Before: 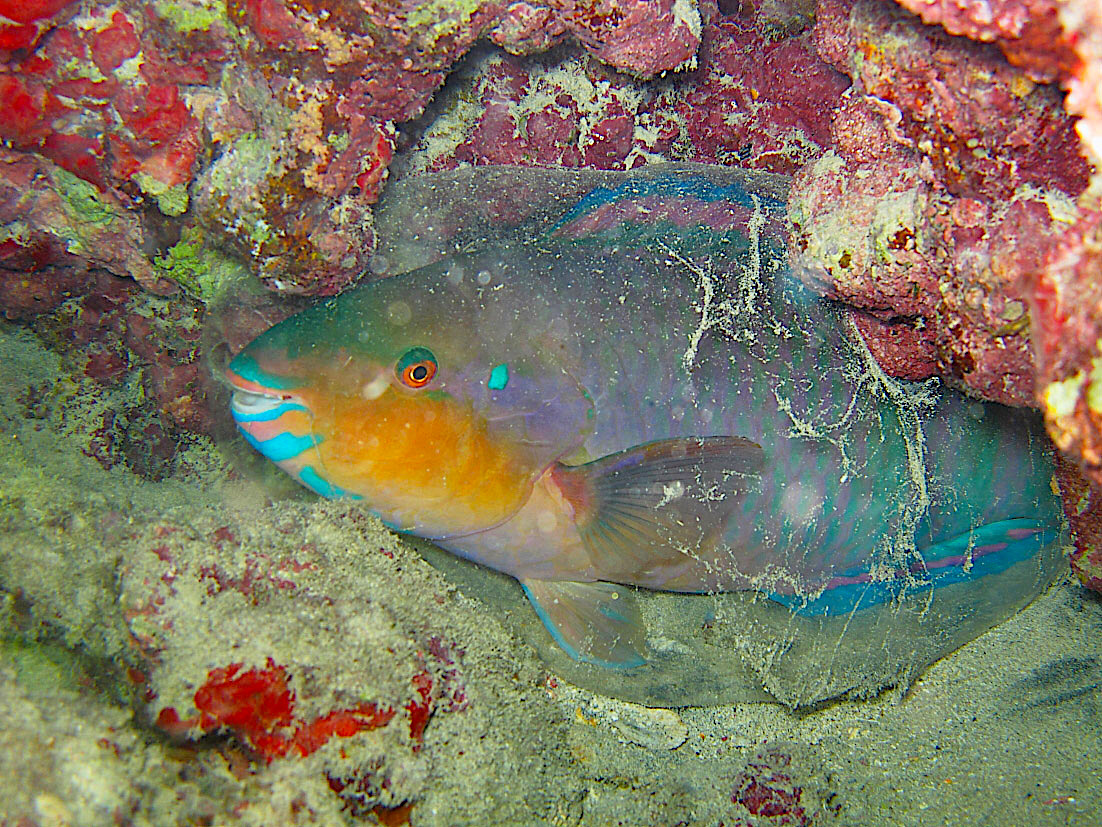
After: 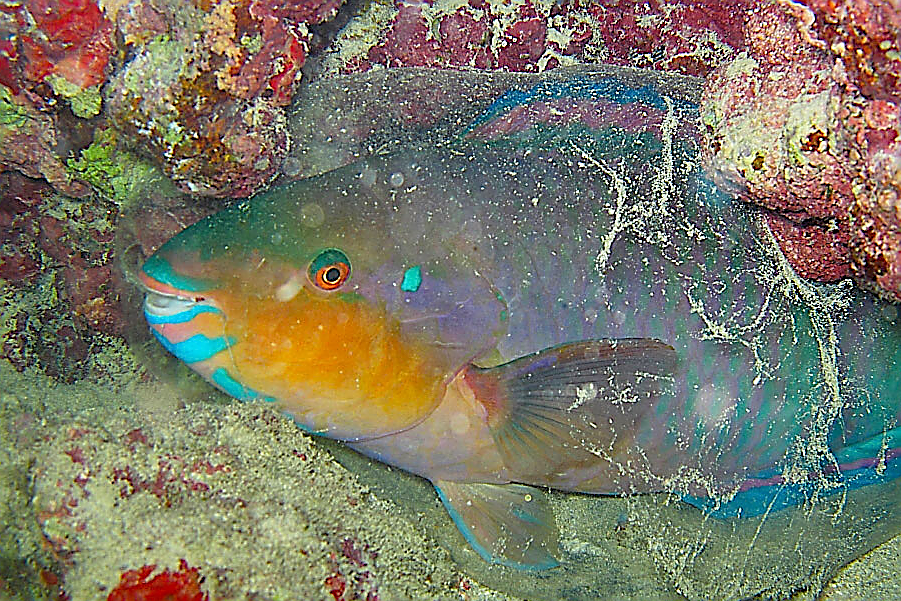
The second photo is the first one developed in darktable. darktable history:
crop: left 7.928%, top 11.87%, right 10.282%, bottom 15.44%
sharpen: radius 1.427, amount 1.232, threshold 0.842
